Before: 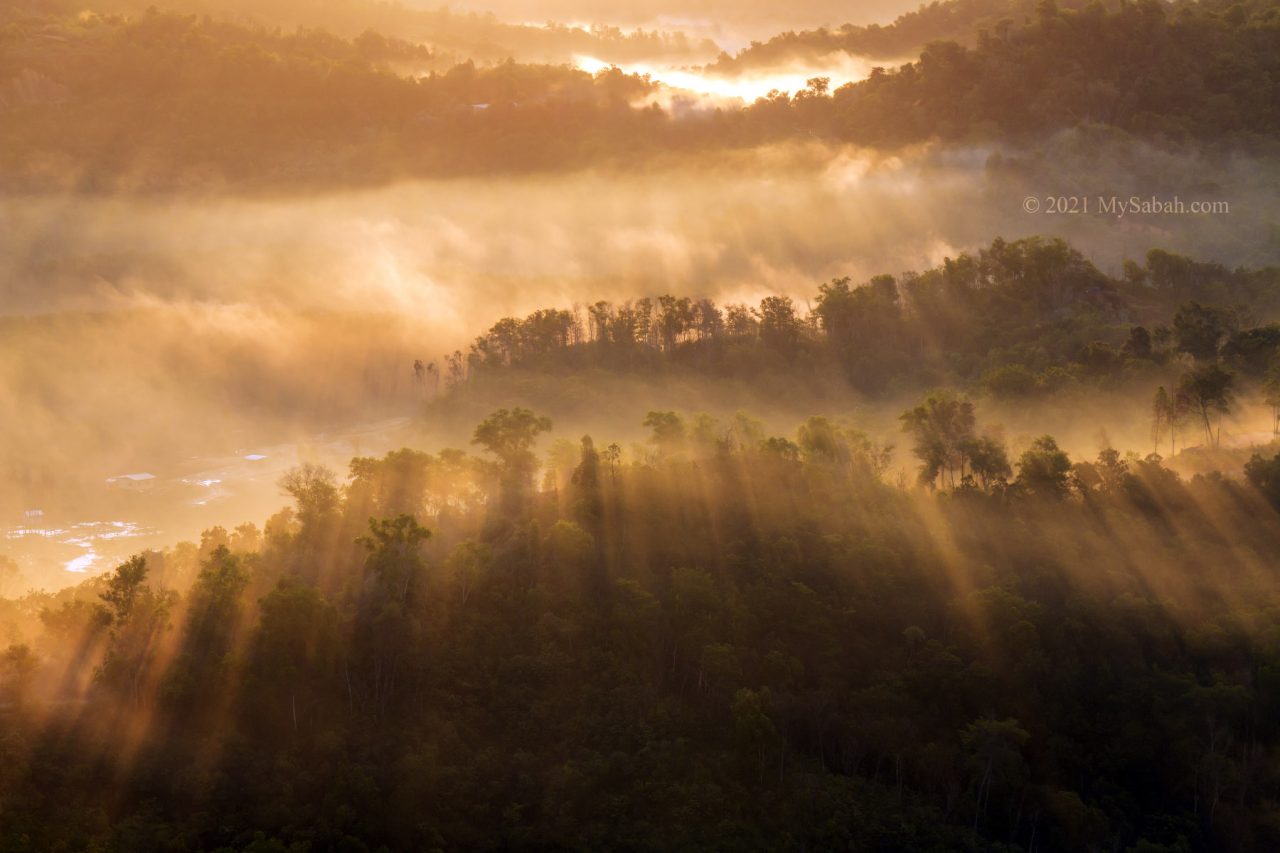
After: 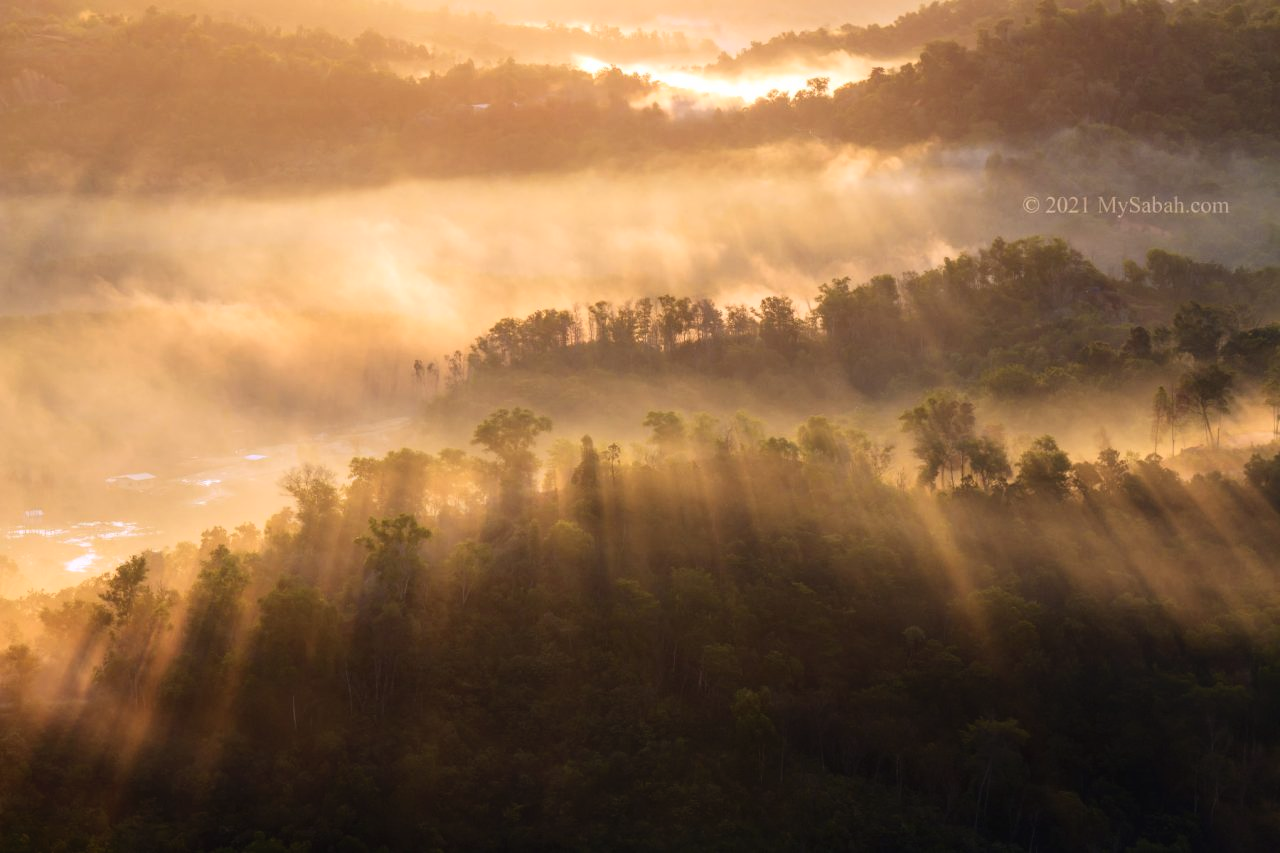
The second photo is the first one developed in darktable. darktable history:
tone curve: curves: ch0 [(0, 0.028) (0.138, 0.156) (0.468, 0.516) (0.754, 0.823) (1, 1)], color space Lab, independent channels, preserve colors none
